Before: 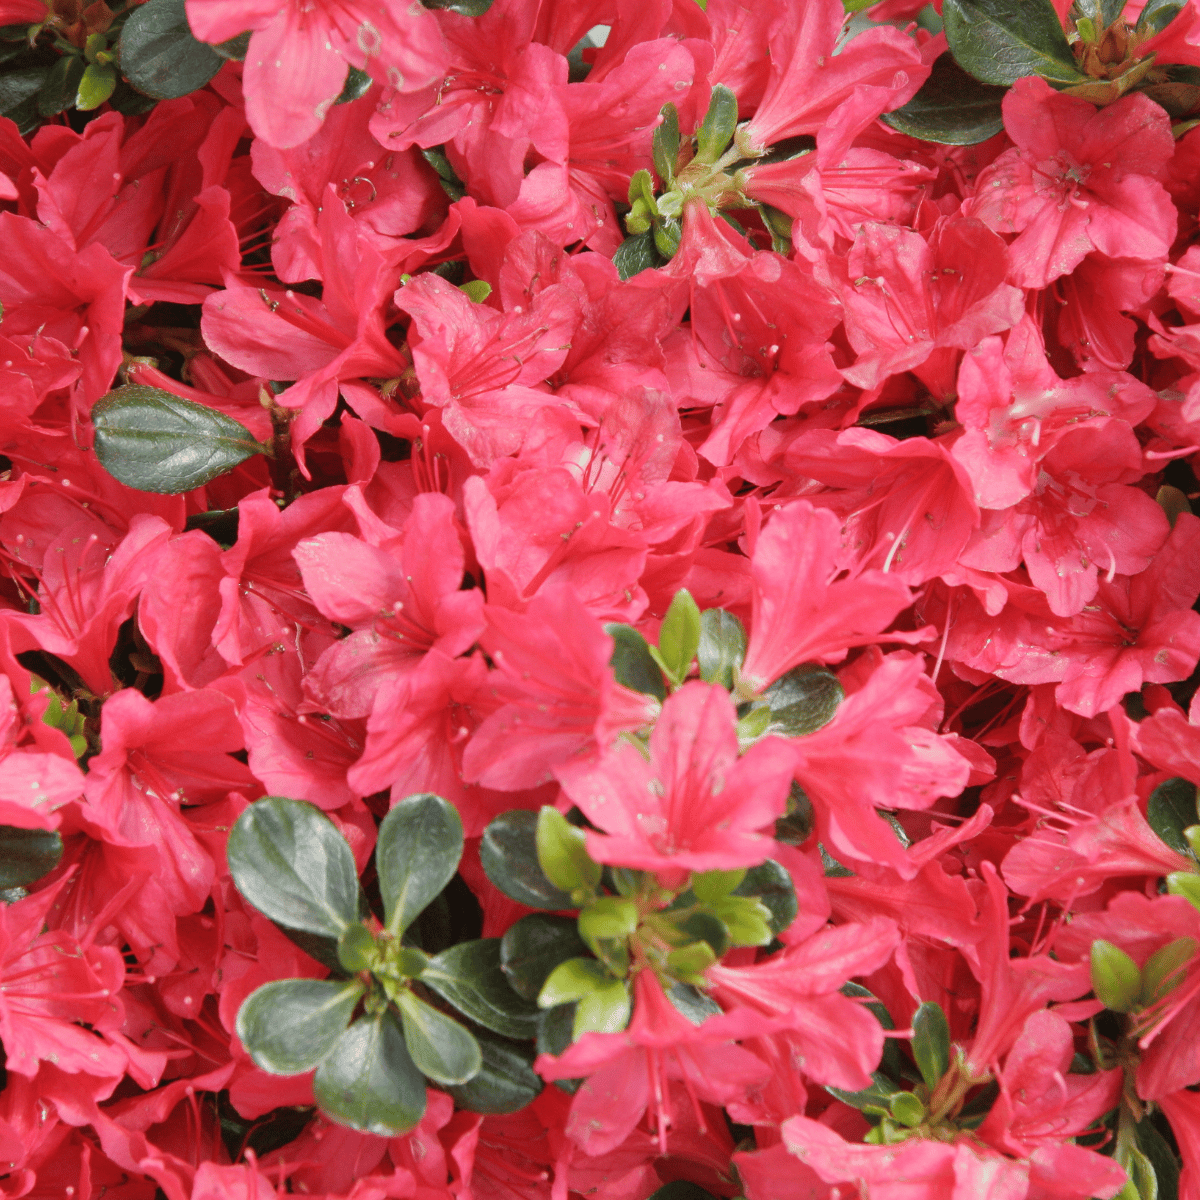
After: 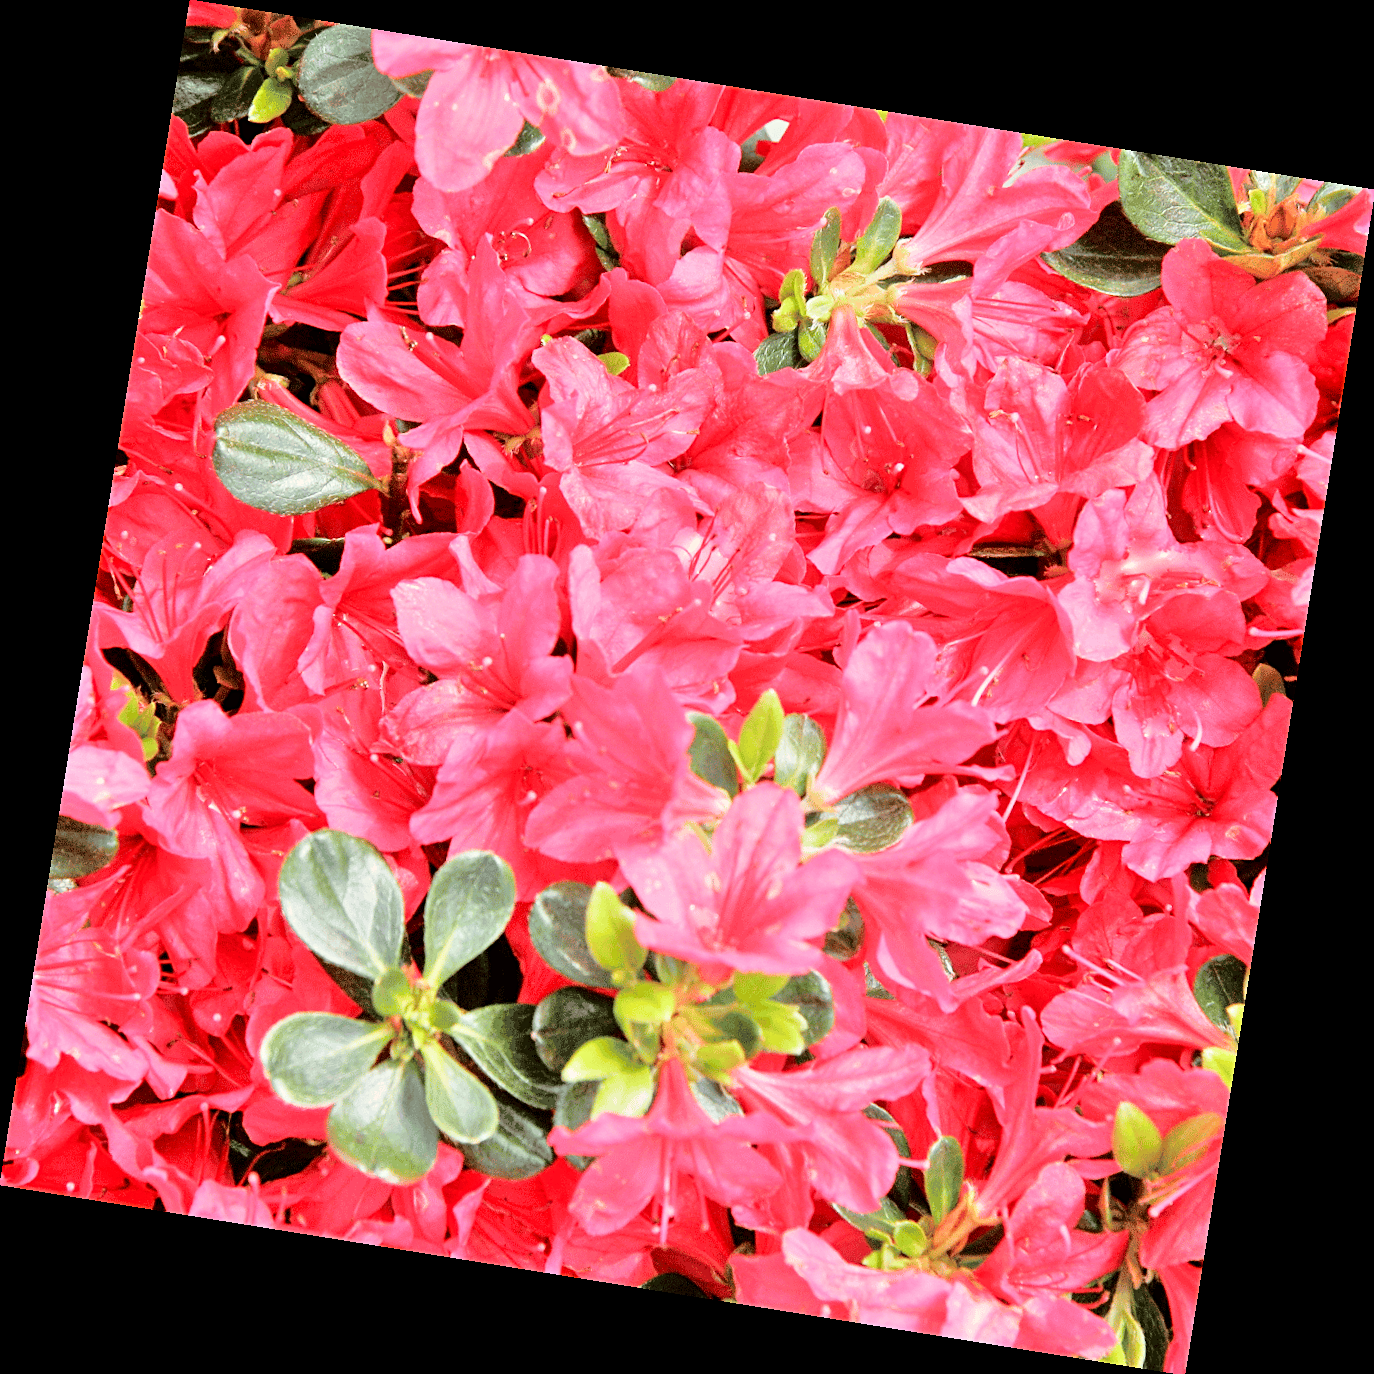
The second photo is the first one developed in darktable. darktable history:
rotate and perspective: rotation 9.12°, automatic cropping off
exposure: black level correction 0.006, exposure -0.226 EV, compensate highlight preservation false
tone equalizer: -7 EV 0.15 EV, -6 EV 0.6 EV, -5 EV 1.15 EV, -4 EV 1.33 EV, -3 EV 1.15 EV, -2 EV 0.6 EV, -1 EV 0.15 EV, mask exposure compensation -0.5 EV
base curve: curves: ch0 [(0, 0) (0.028, 0.03) (0.121, 0.232) (0.46, 0.748) (0.859, 0.968) (1, 1)]
sharpen: on, module defaults
